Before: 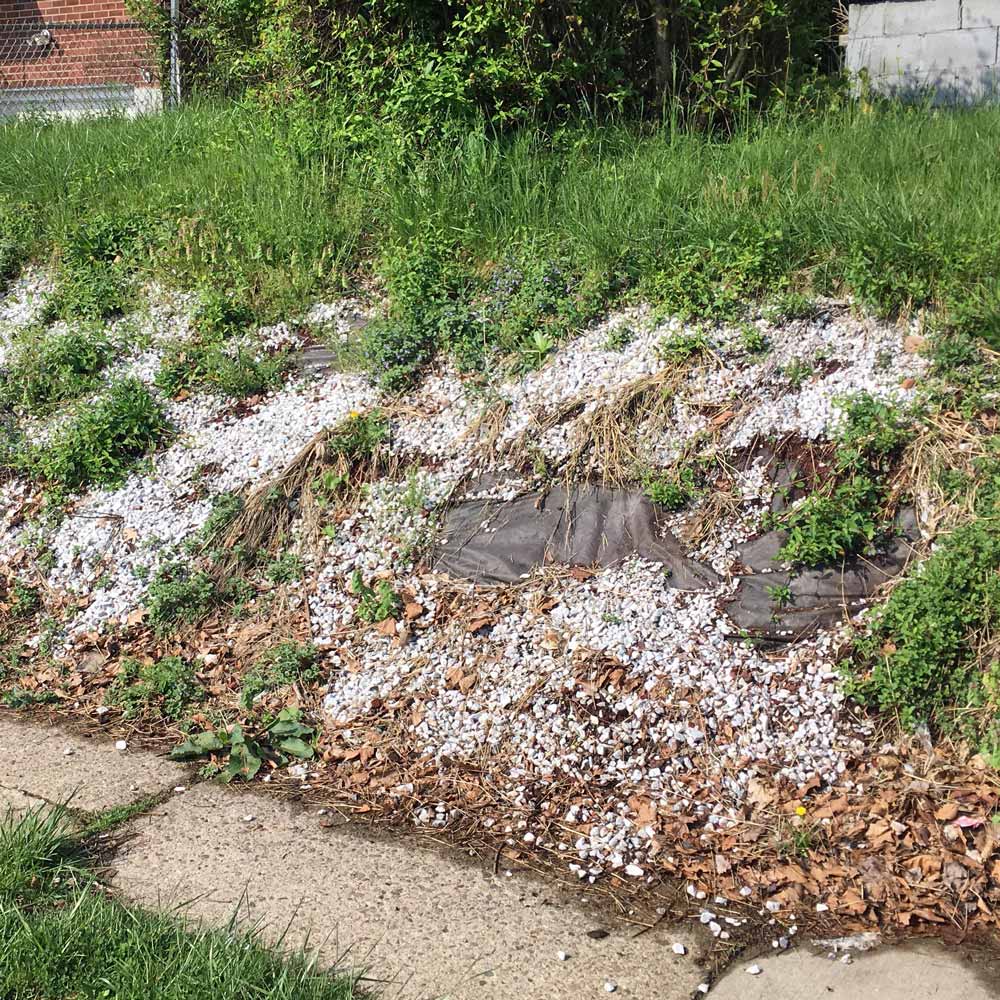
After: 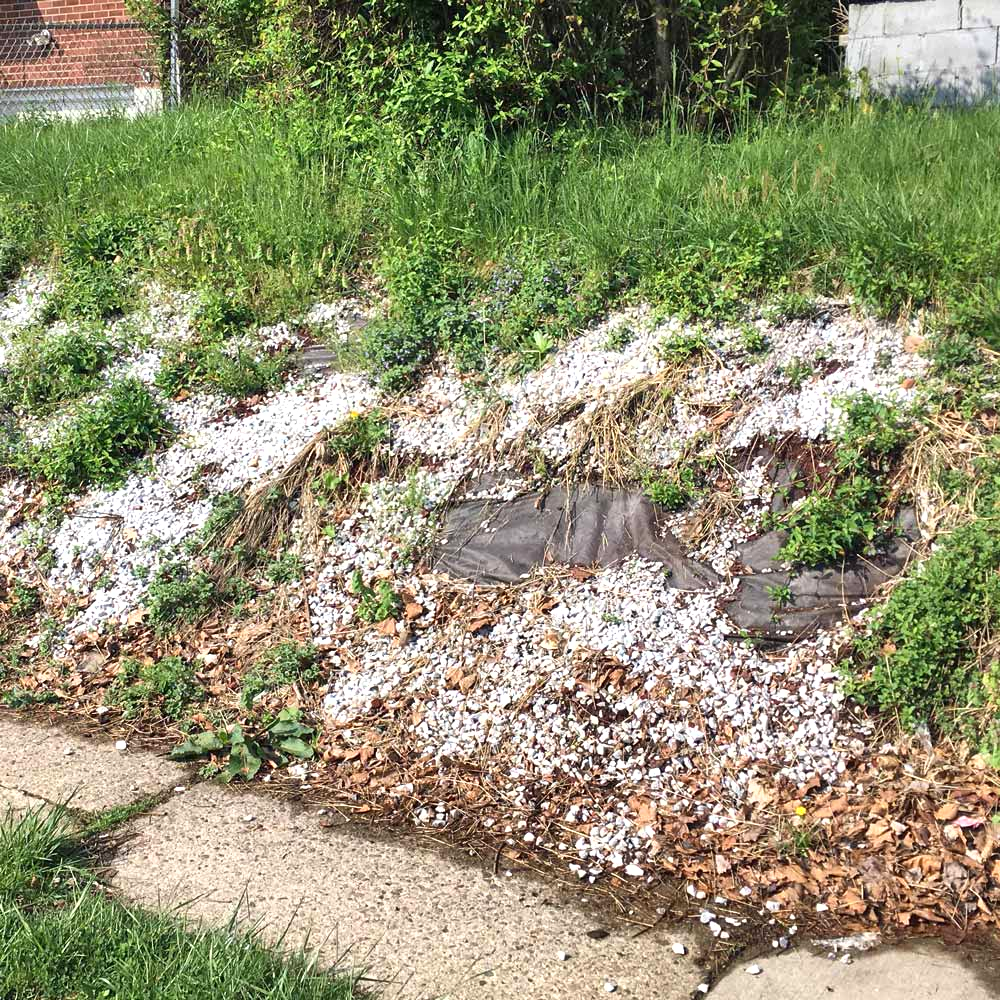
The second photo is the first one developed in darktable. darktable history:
exposure: exposure 0.426 EV, compensate highlight preservation false
shadows and highlights: low approximation 0.01, soften with gaussian
